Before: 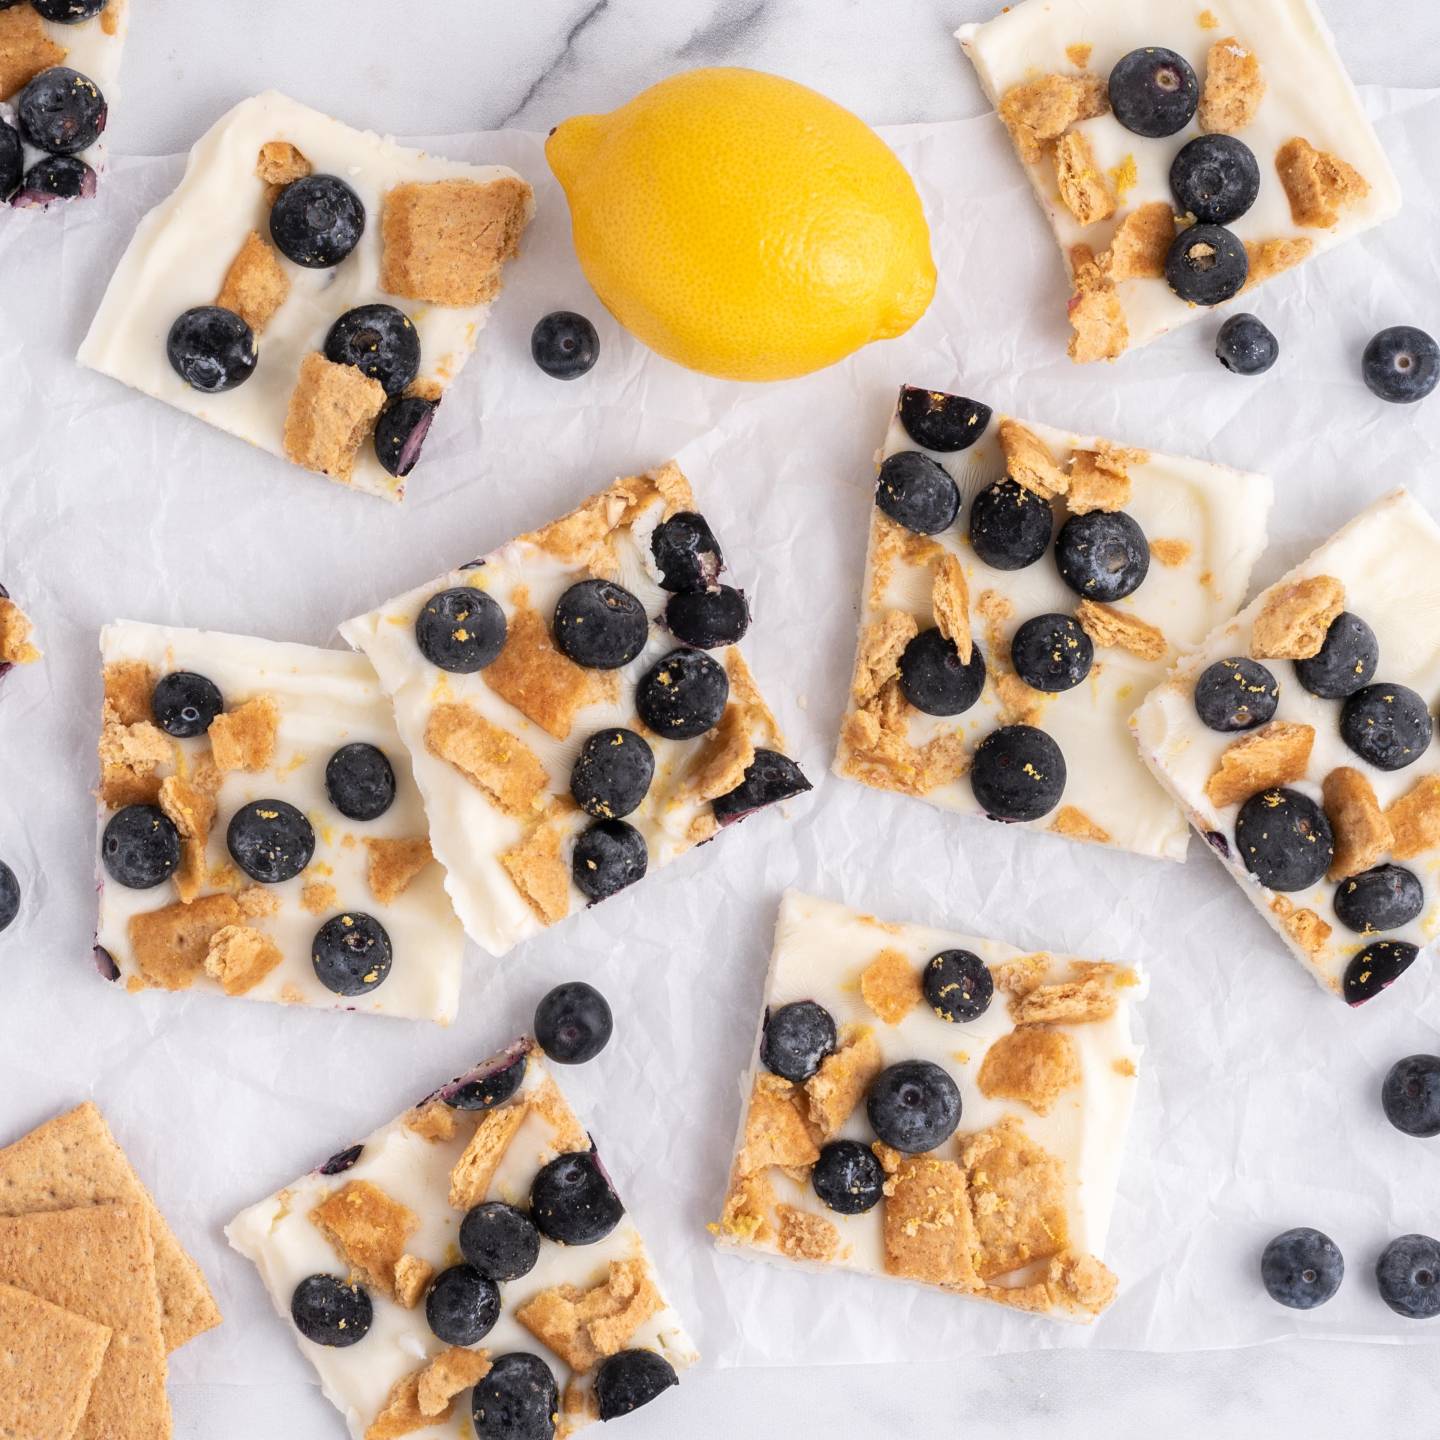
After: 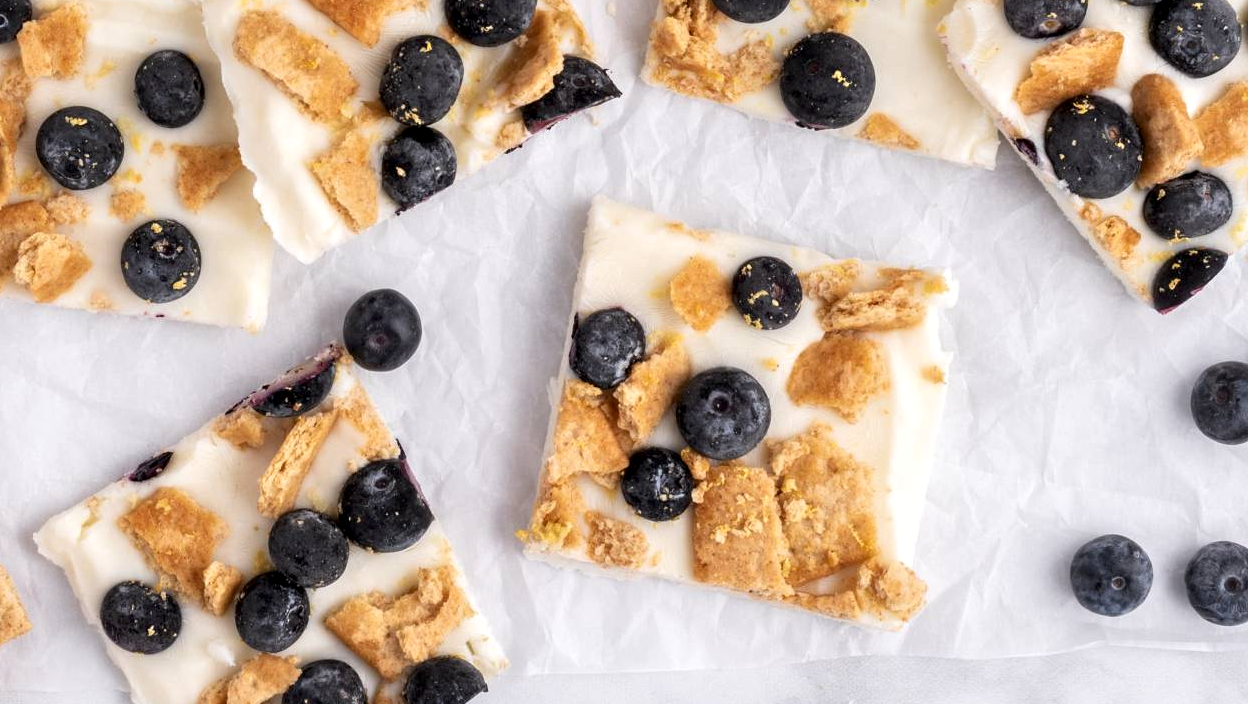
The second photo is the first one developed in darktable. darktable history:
contrast equalizer: y [[0.535, 0.543, 0.548, 0.548, 0.542, 0.532], [0.5 ×6], [0.5 ×6], [0 ×6], [0 ×6]]
crop and rotate: left 13.306%, top 48.129%, bottom 2.928%
